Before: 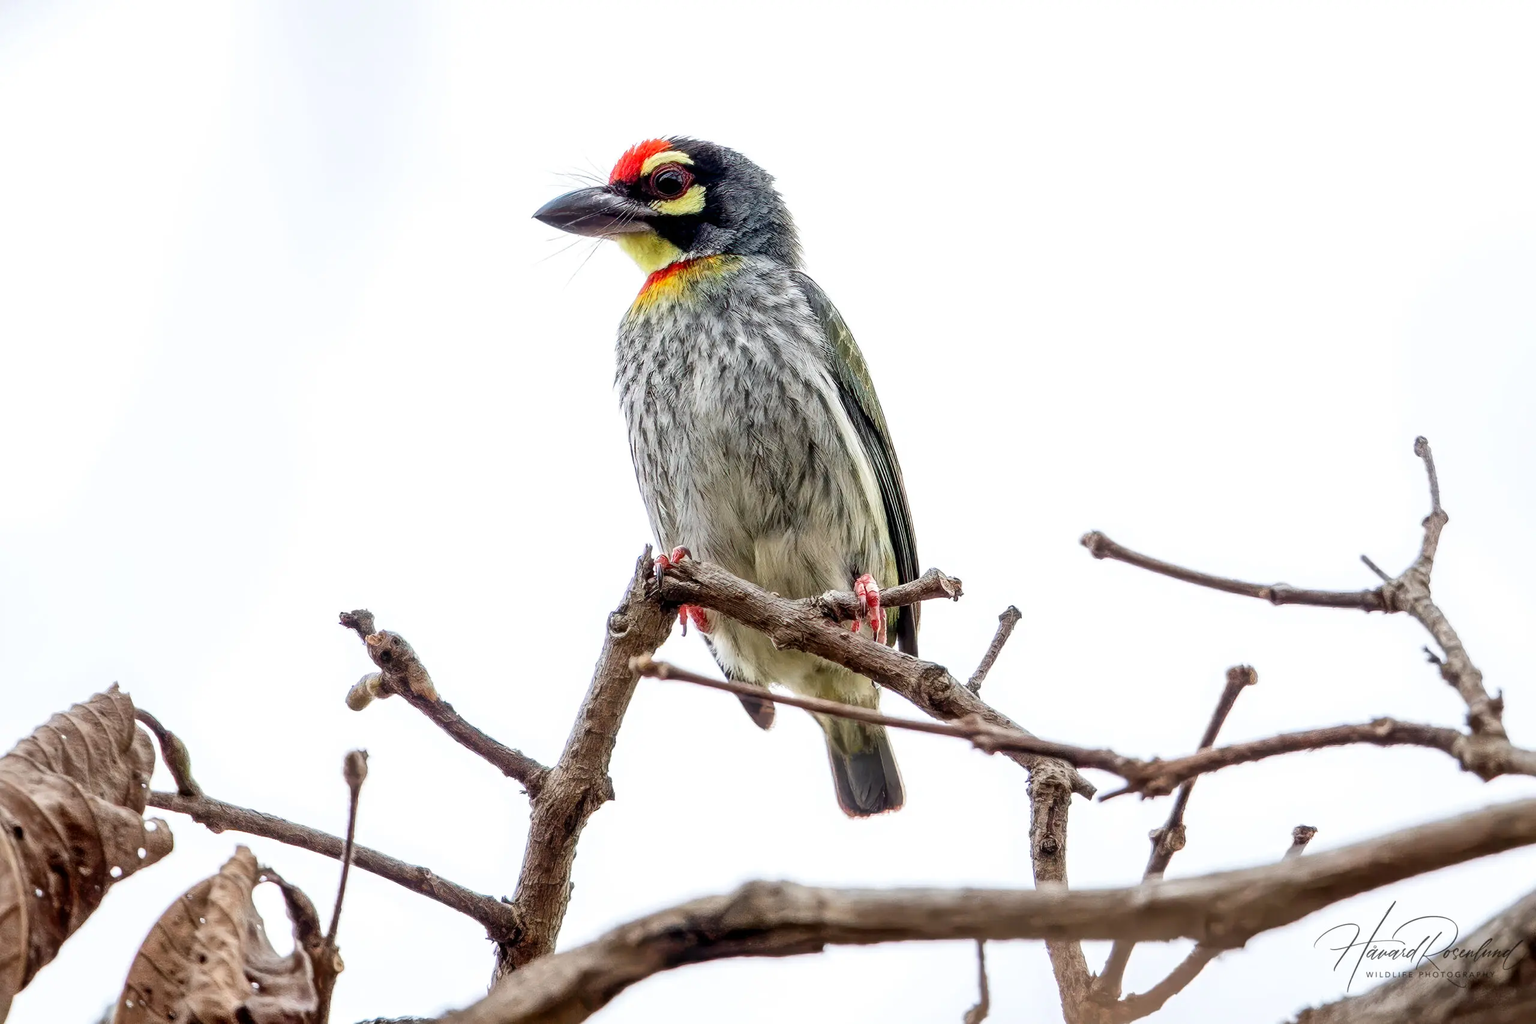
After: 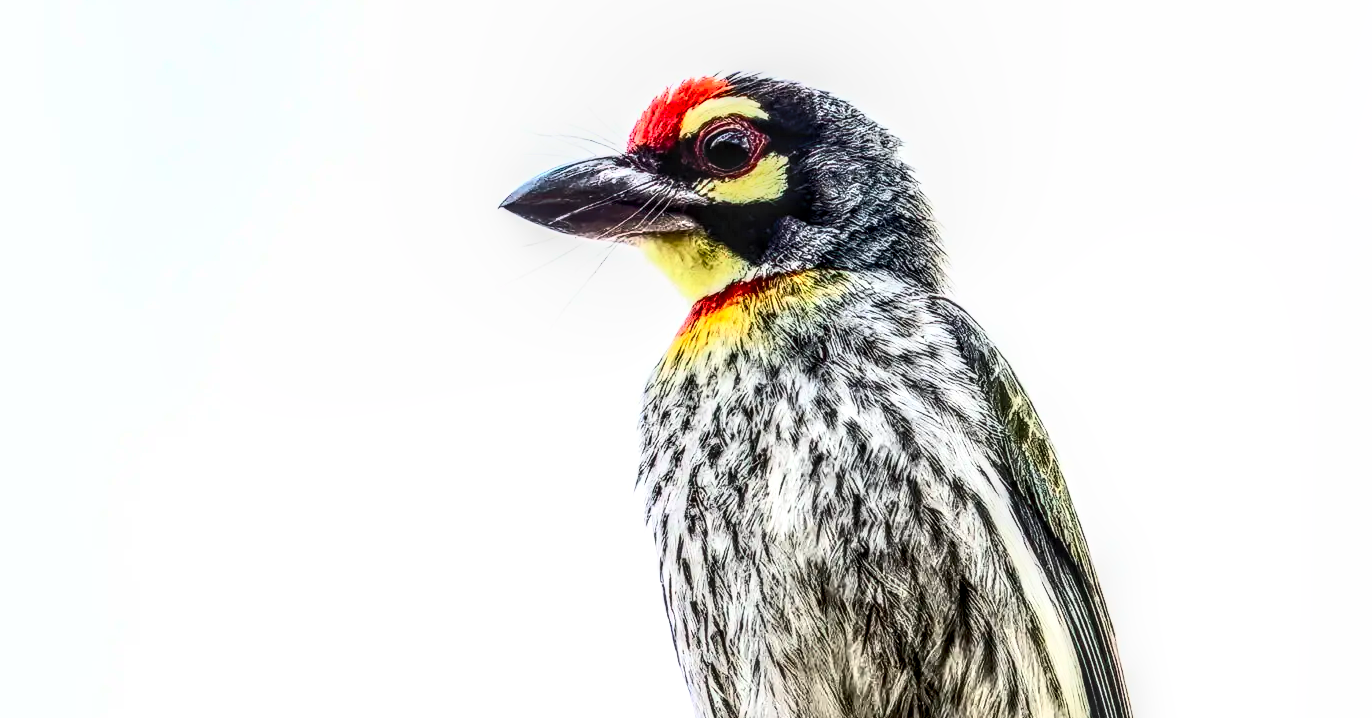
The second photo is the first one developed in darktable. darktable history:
crop: left 15.16%, top 9.121%, right 31.244%, bottom 48.76%
exposure: exposure -0.046 EV, compensate highlight preservation false
shadows and highlights: soften with gaussian
contrast brightness saturation: contrast 0.604, brightness 0.351, saturation 0.141
local contrast: highlights 0%, shadows 4%, detail 182%
